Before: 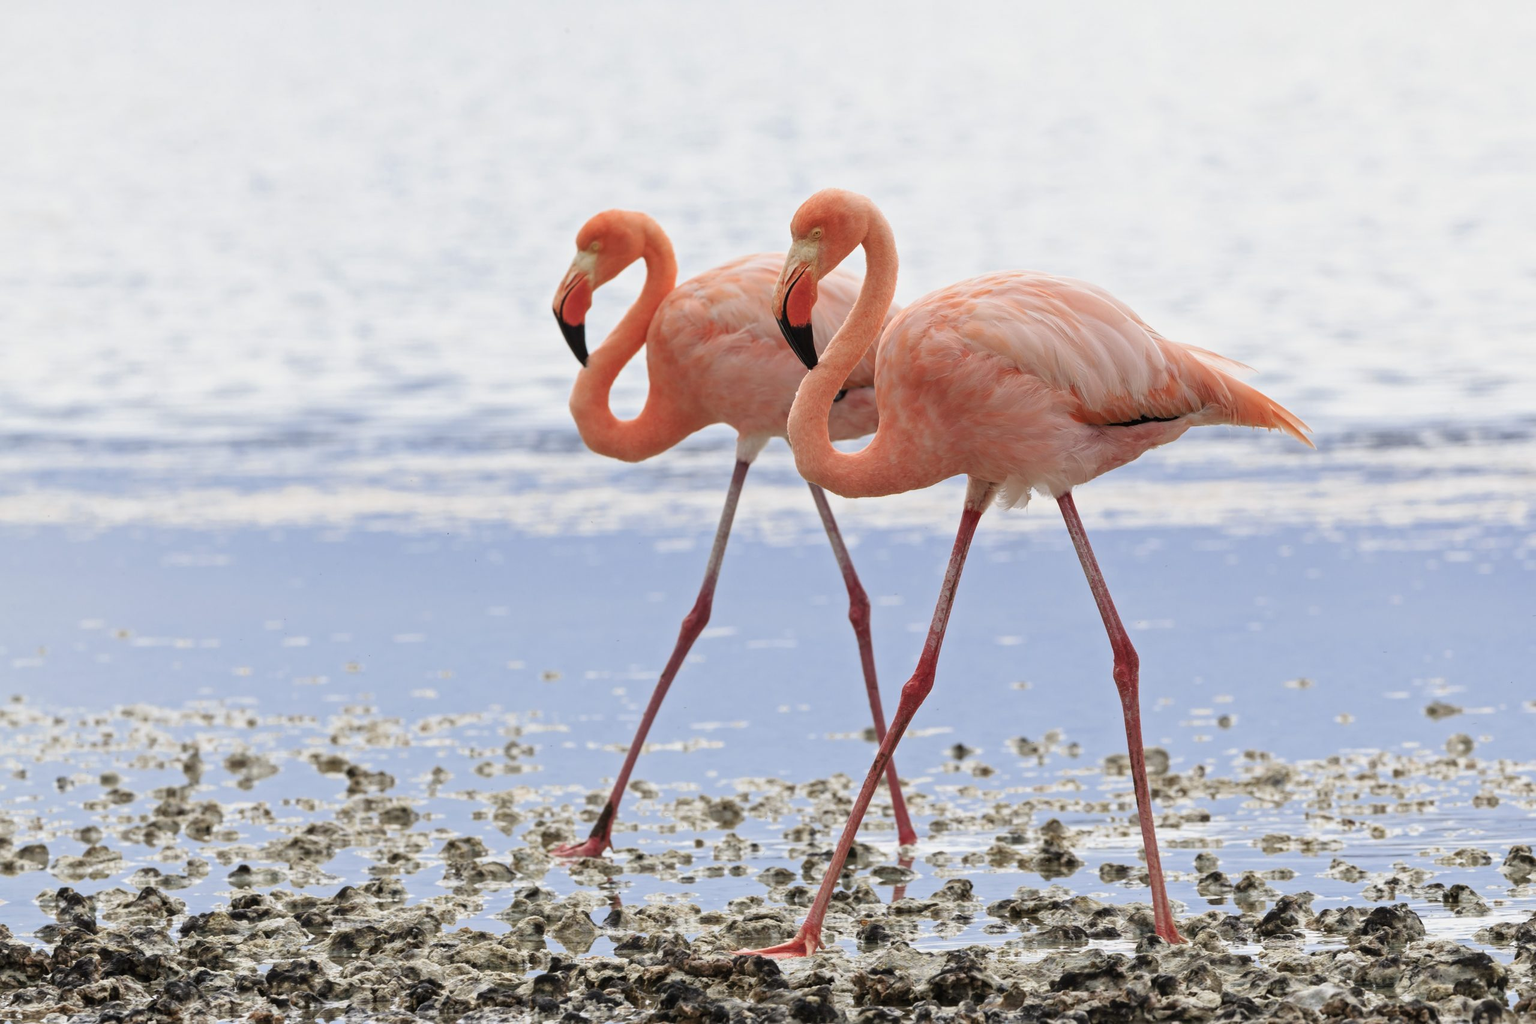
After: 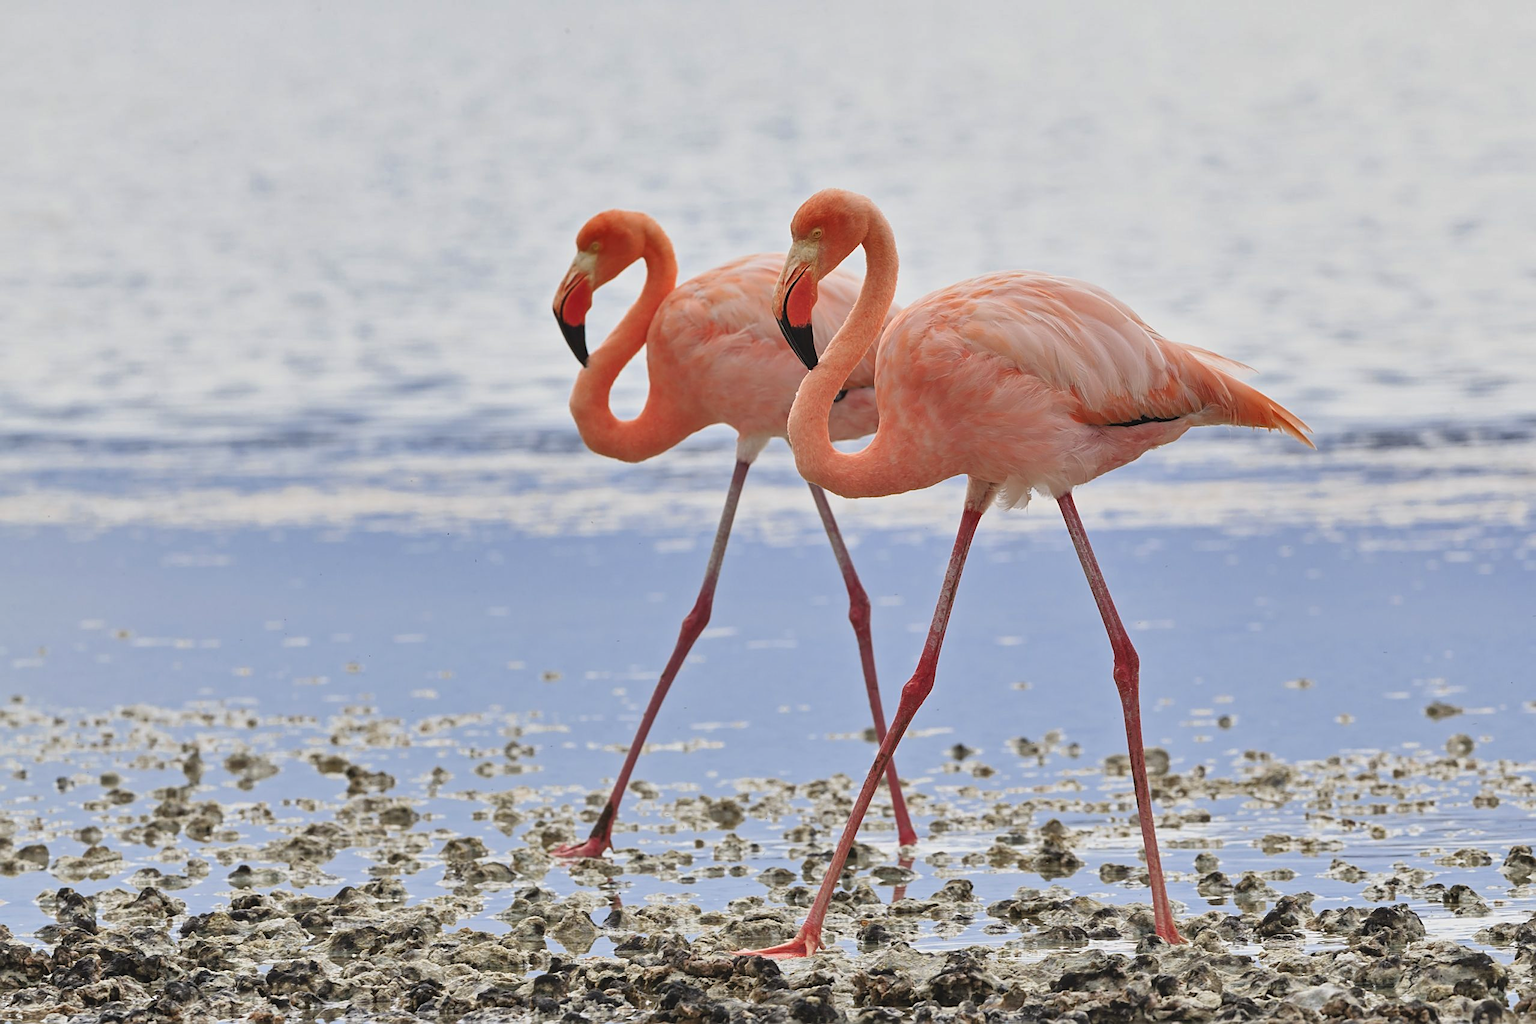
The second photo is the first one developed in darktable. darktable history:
shadows and highlights: highlights color adjustment 46.3%, low approximation 0.01, soften with gaussian
sharpen: on, module defaults
contrast brightness saturation: contrast -0.091, brightness 0.044, saturation 0.078
